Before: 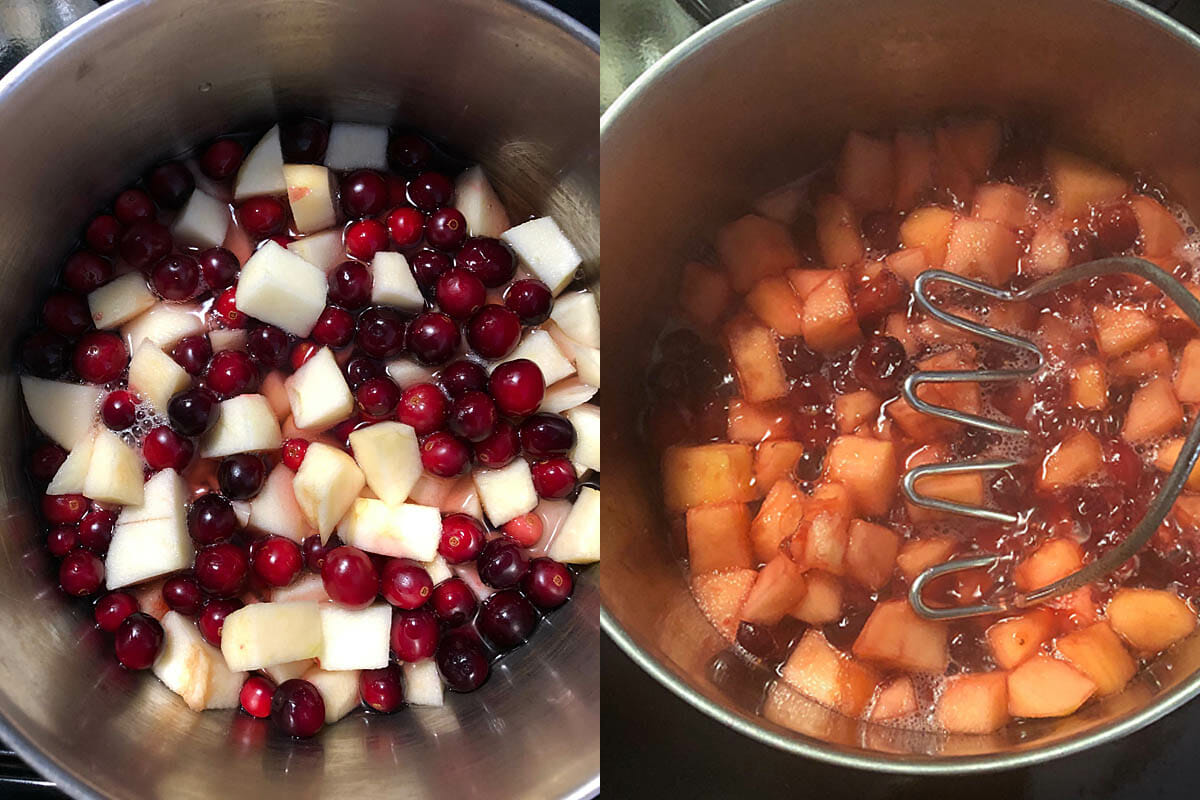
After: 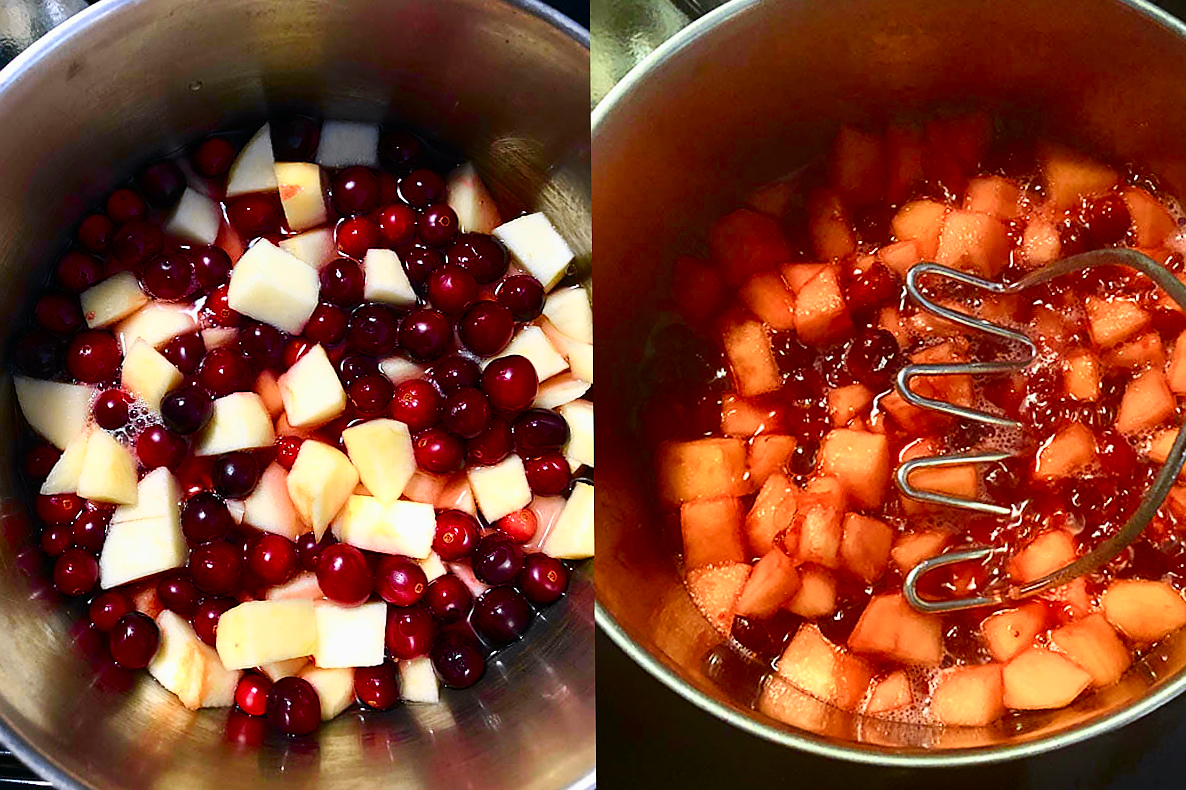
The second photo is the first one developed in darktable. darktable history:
rotate and perspective: rotation -0.45°, automatic cropping original format, crop left 0.008, crop right 0.992, crop top 0.012, crop bottom 0.988
tone curve: curves: ch0 [(0, 0) (0.187, 0.12) (0.384, 0.363) (0.618, 0.698) (0.754, 0.857) (0.875, 0.956) (1, 0.987)]; ch1 [(0, 0) (0.402, 0.36) (0.476, 0.466) (0.501, 0.501) (0.518, 0.514) (0.564, 0.608) (0.614, 0.664) (0.692, 0.744) (1, 1)]; ch2 [(0, 0) (0.435, 0.412) (0.483, 0.481) (0.503, 0.503) (0.522, 0.535) (0.563, 0.601) (0.627, 0.699) (0.699, 0.753) (0.997, 0.858)], color space Lab, independent channels
color balance rgb: perceptual saturation grading › global saturation 20%, perceptual saturation grading › highlights -25%, perceptual saturation grading › shadows 25%
sharpen: radius 1
